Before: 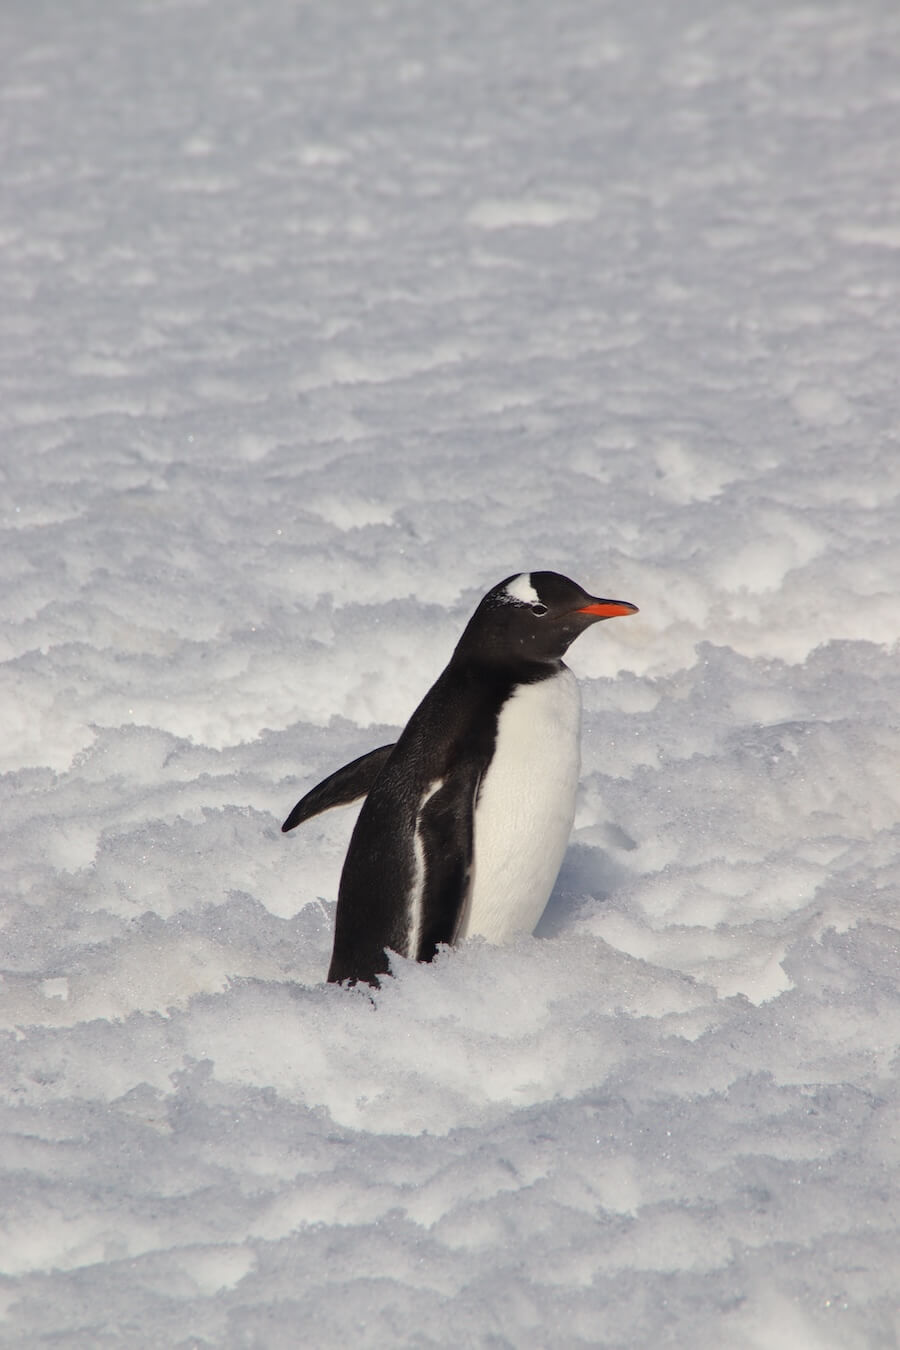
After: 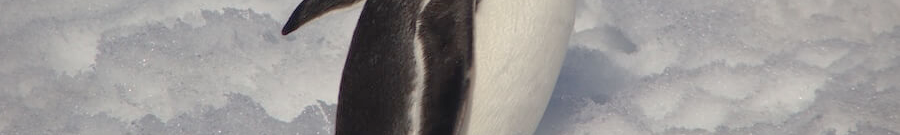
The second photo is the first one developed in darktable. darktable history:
crop and rotate: top 59.084%, bottom 30.916%
shadows and highlights: on, module defaults
vignetting: fall-off radius 60.65%
